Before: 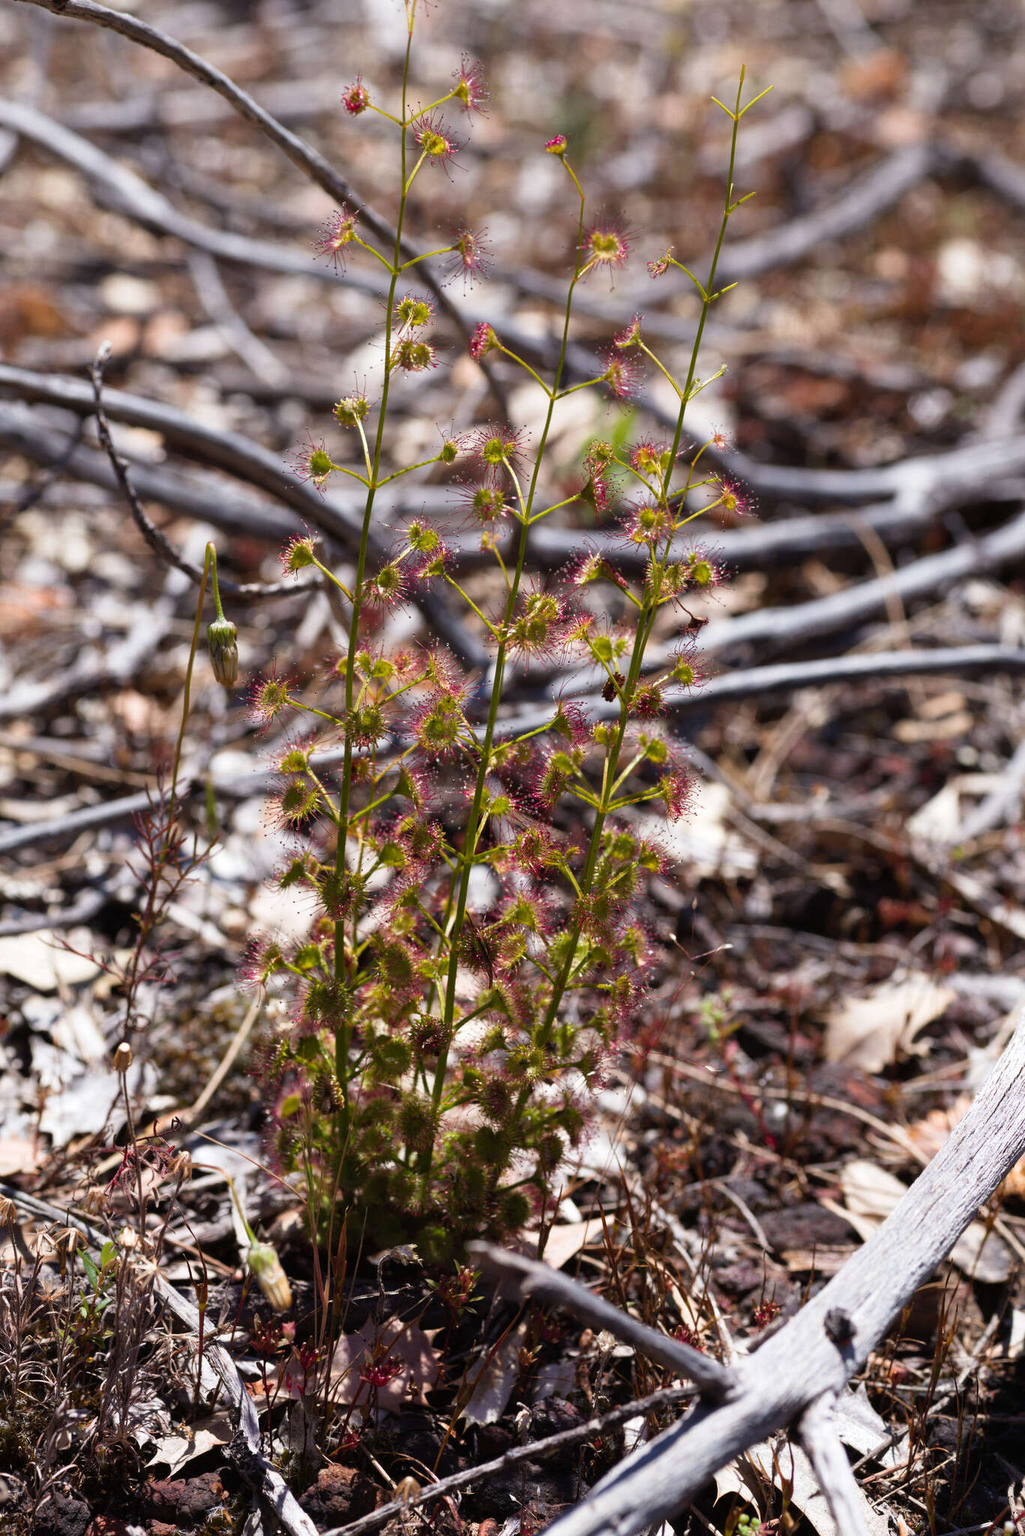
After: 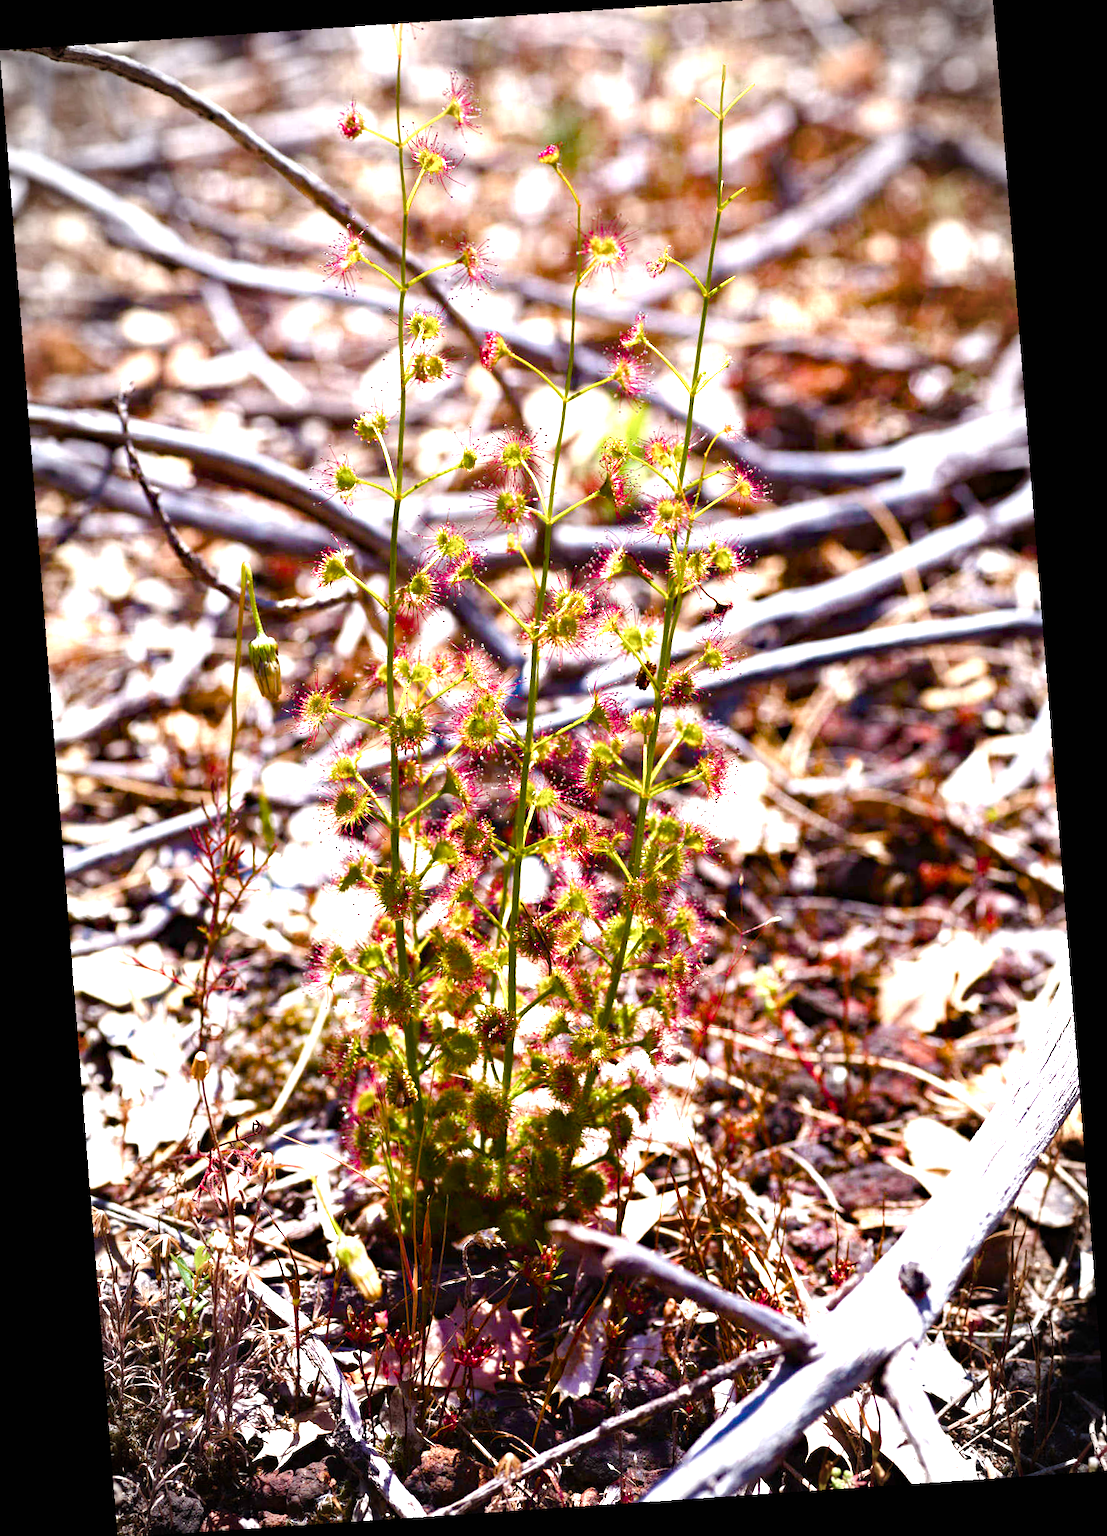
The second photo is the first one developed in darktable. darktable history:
color balance rgb: perceptual saturation grading › global saturation 24.74%, perceptual saturation grading › highlights -51.22%, perceptual saturation grading › mid-tones 19.16%, perceptual saturation grading › shadows 60.98%, global vibrance 50%
rotate and perspective: rotation -4.2°, shear 0.006, automatic cropping off
exposure: black level correction 0, exposure 1.173 EV, compensate exposure bias true, compensate highlight preservation false
haze removal: compatibility mode true, adaptive false
tone equalizer: -8 EV -0.417 EV, -7 EV -0.389 EV, -6 EV -0.333 EV, -5 EV -0.222 EV, -3 EV 0.222 EV, -2 EV 0.333 EV, -1 EV 0.389 EV, +0 EV 0.417 EV, edges refinement/feathering 500, mask exposure compensation -1.57 EV, preserve details no
vignetting: automatic ratio true
crop: top 1.049%, right 0.001%
